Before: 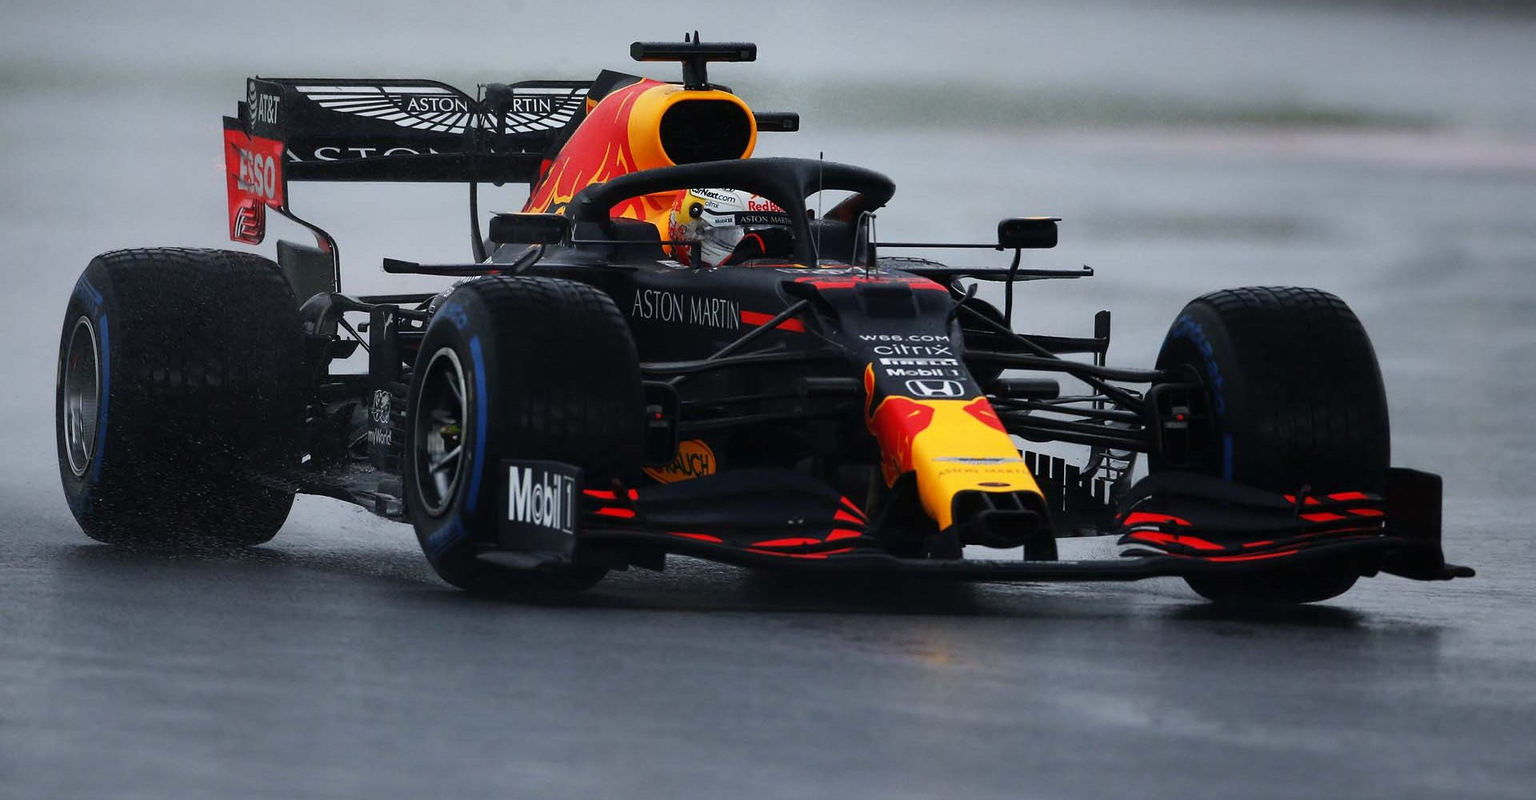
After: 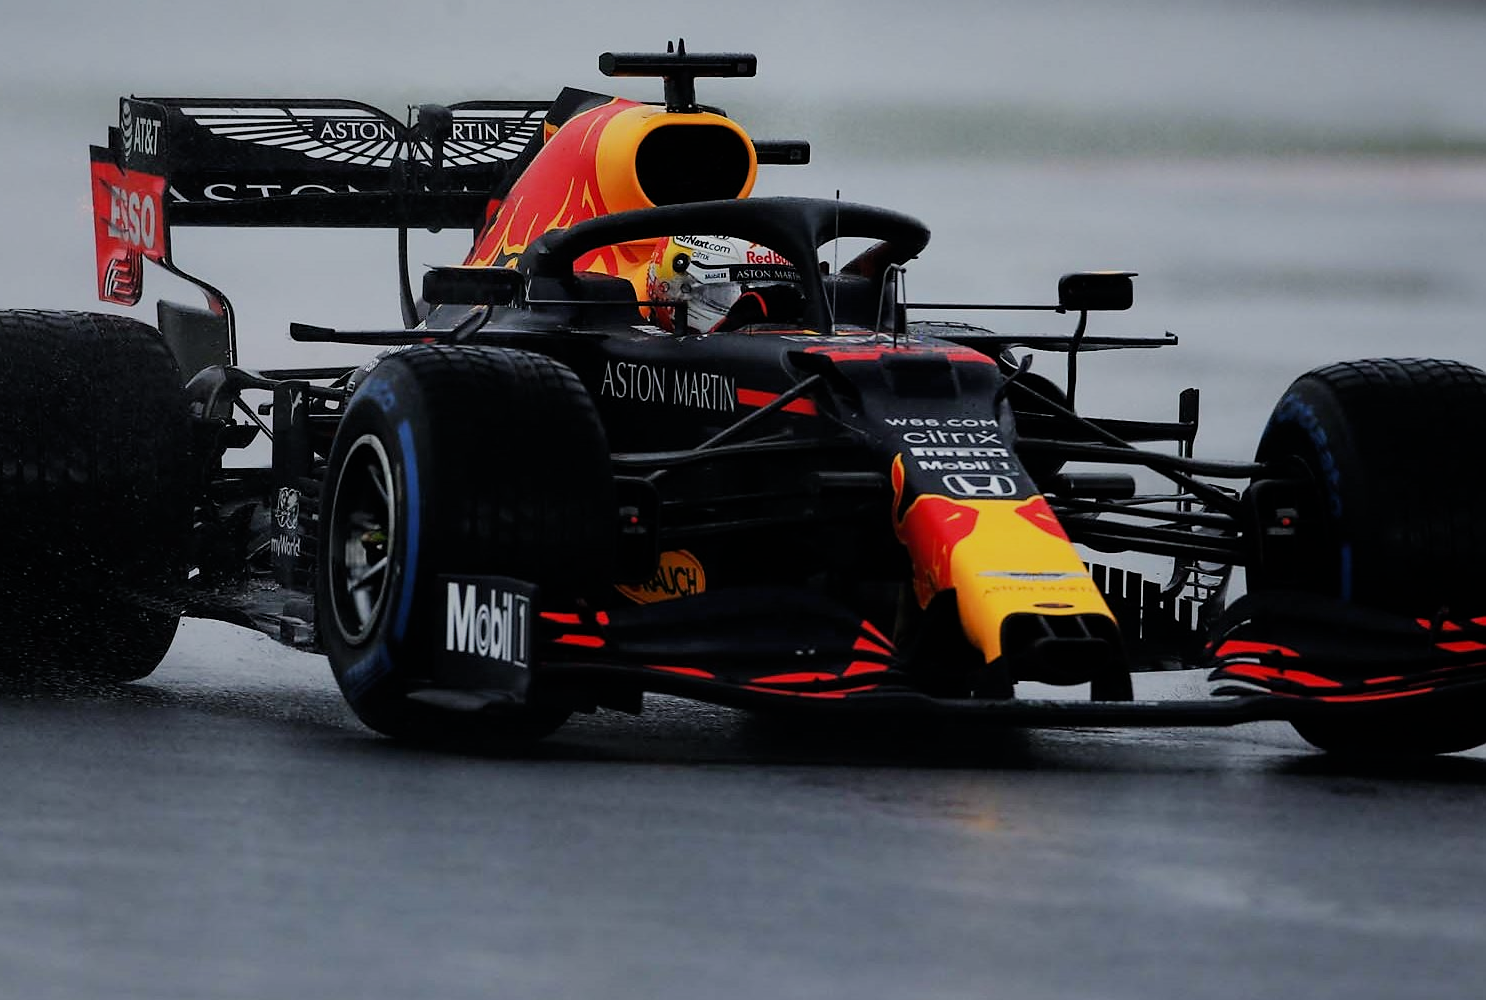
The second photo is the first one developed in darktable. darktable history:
sharpen: radius 1.485, amount 0.393, threshold 1.555
crop: left 9.879%, right 12.689%
filmic rgb: black relative exposure -7.65 EV, white relative exposure 4.56 EV, hardness 3.61
